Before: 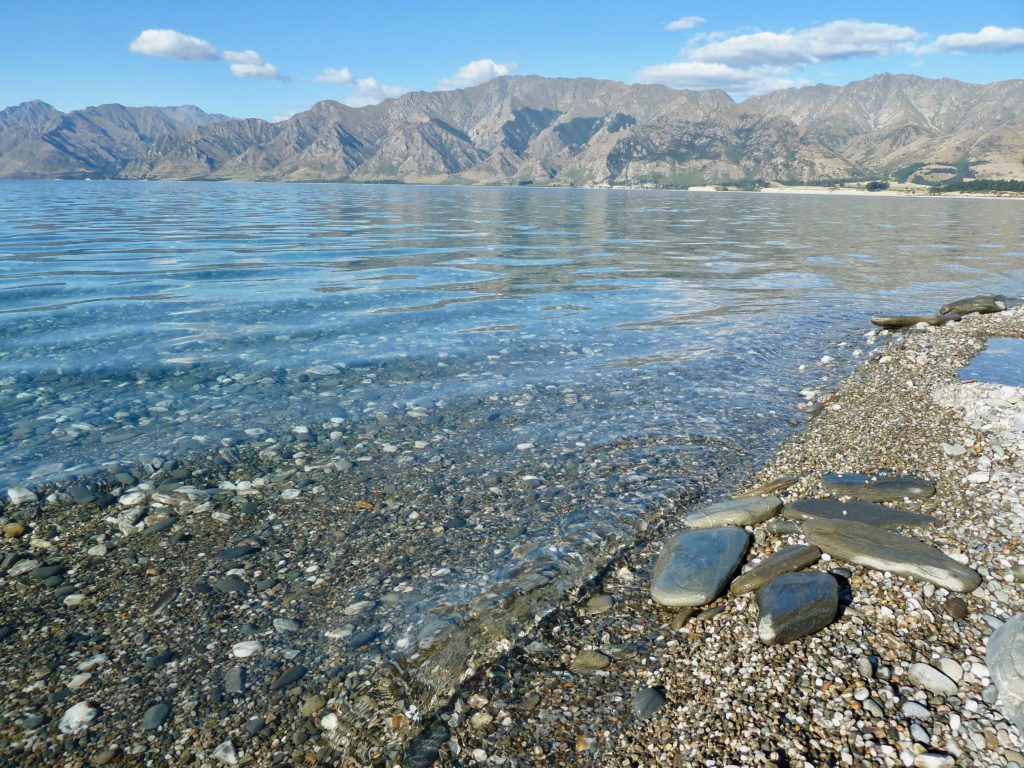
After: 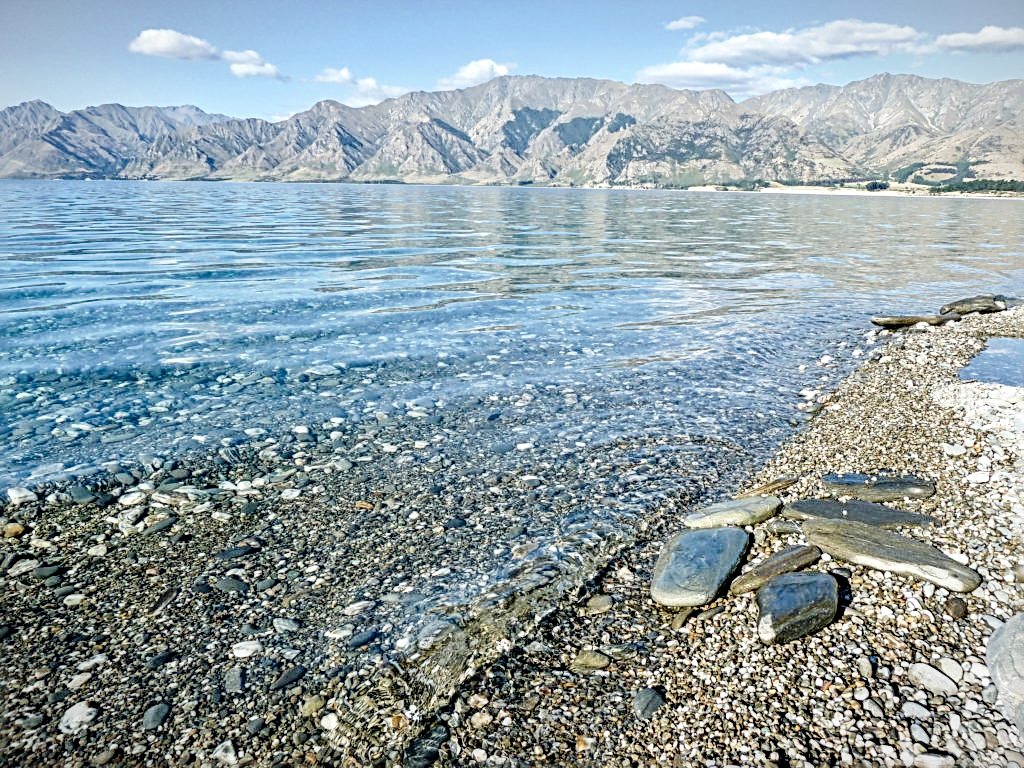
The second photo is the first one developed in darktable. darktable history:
exposure: black level correction 0, exposure 0.95 EV, compensate exposure bias true, compensate highlight preservation false
vignetting: fall-off start 100%, brightness -0.282, width/height ratio 1.31
local contrast: detail 160%
sharpen: radius 3.025, amount 0.757
filmic rgb: black relative exposure -7.65 EV, white relative exposure 4.56 EV, hardness 3.61
